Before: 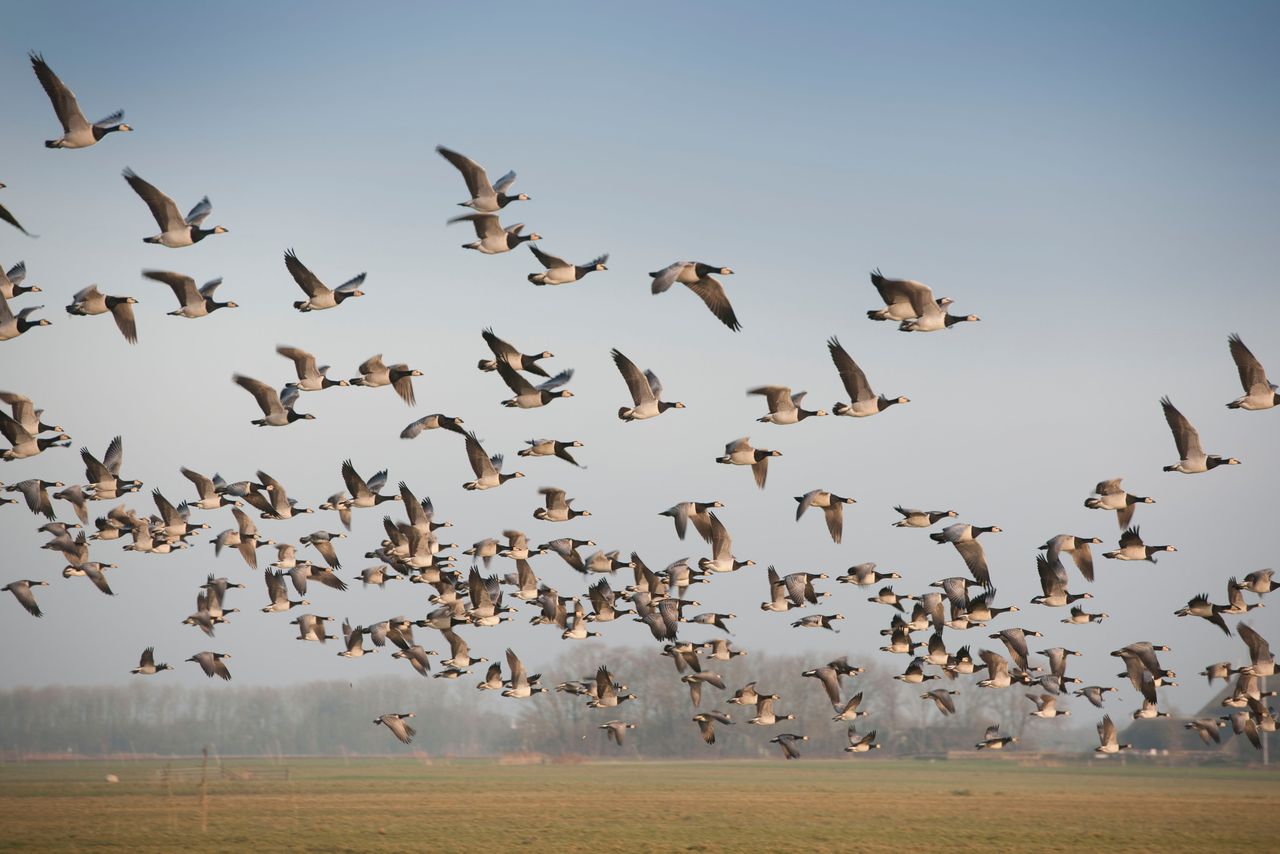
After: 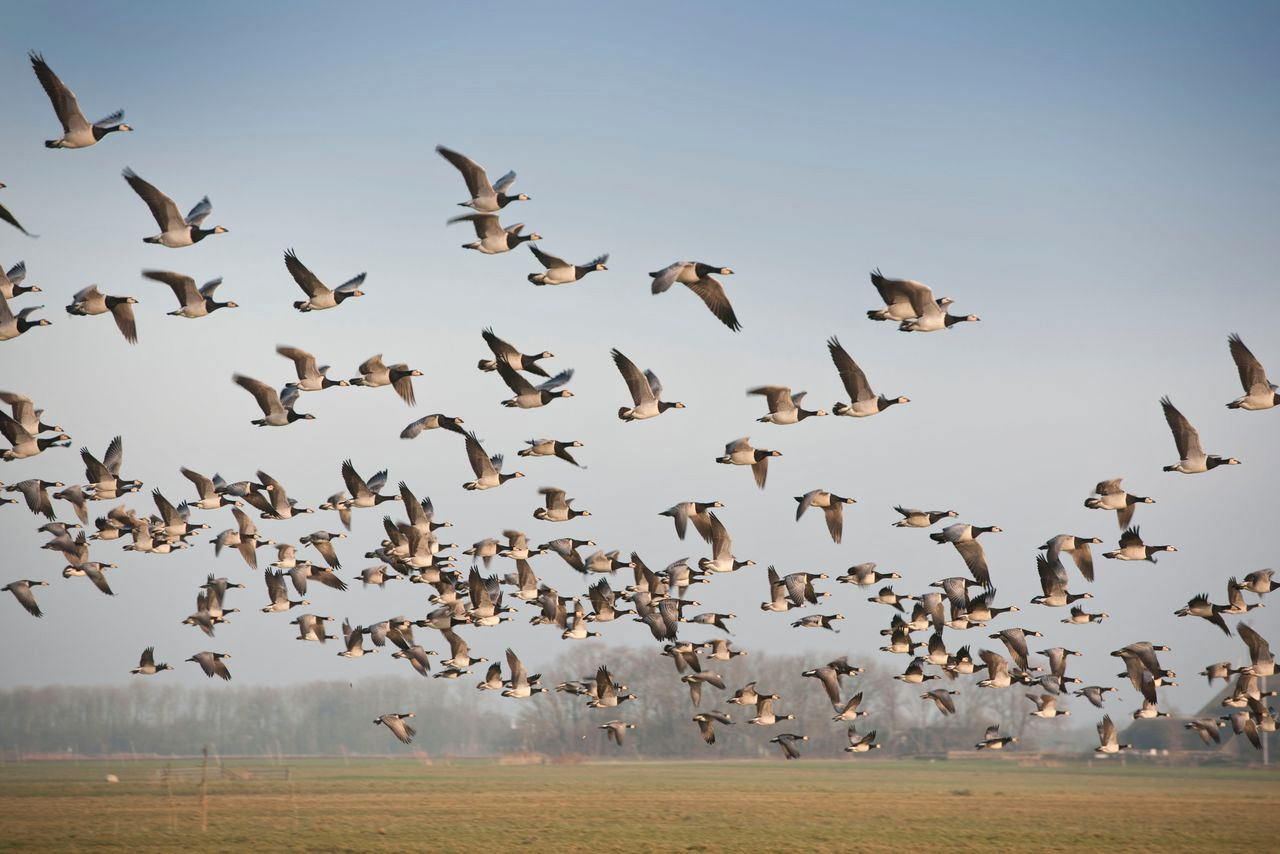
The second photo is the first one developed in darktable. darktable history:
exposure: black level correction -0.001, exposure 0.08 EV, compensate highlight preservation false
local contrast: mode bilateral grid, contrast 28, coarseness 16, detail 115%, midtone range 0.2
